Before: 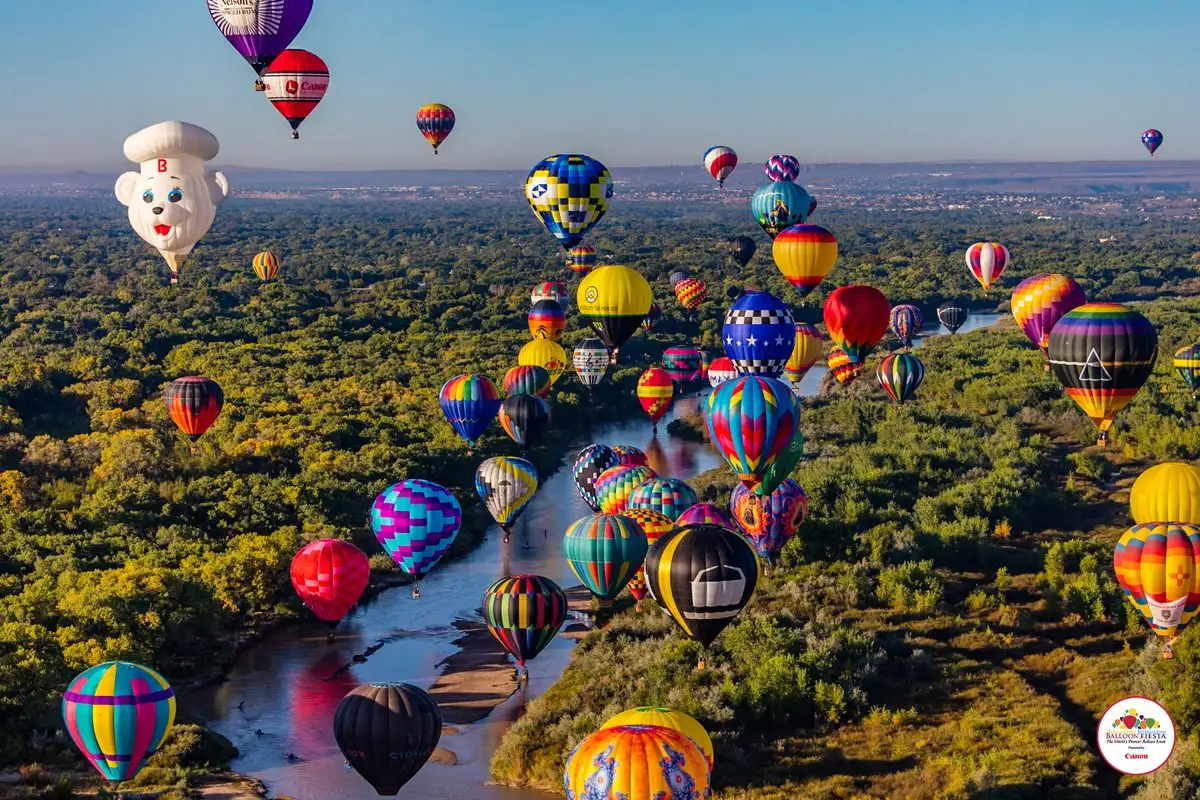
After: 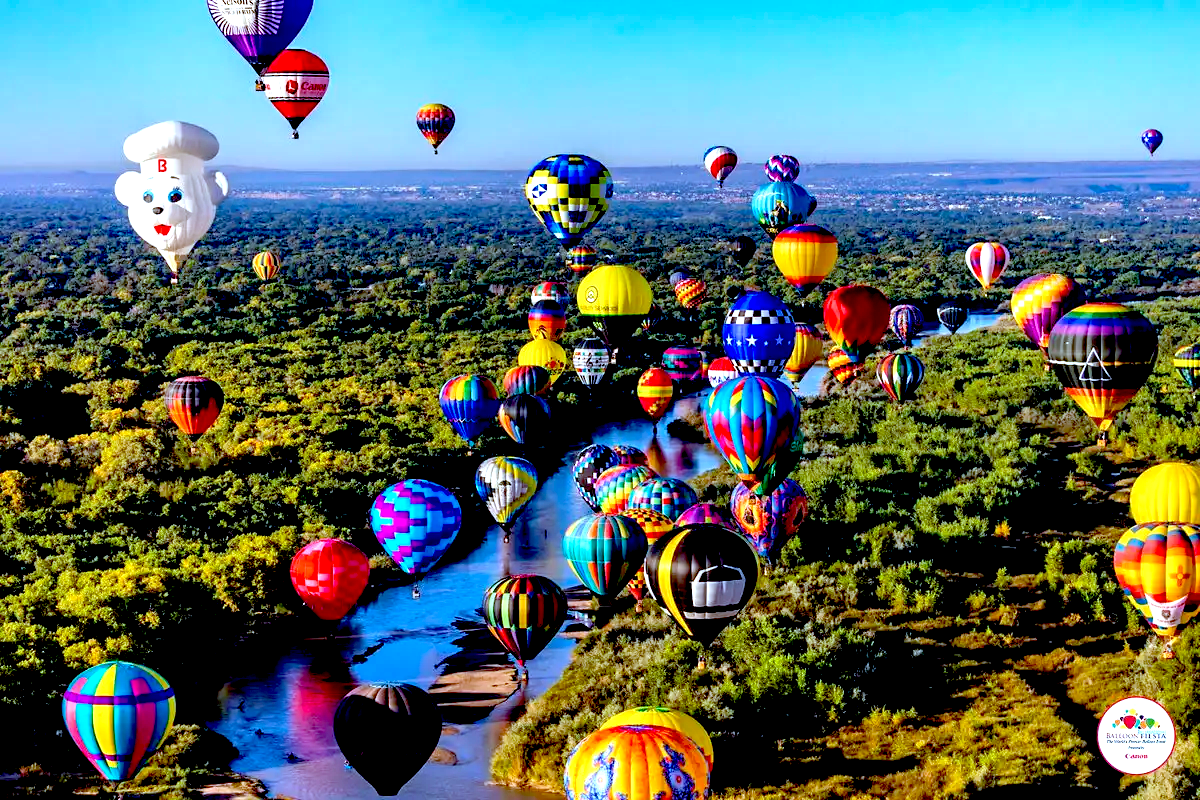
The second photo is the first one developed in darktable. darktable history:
color calibration: x 0.396, y 0.386, temperature 3669 K
exposure: black level correction 0.035, exposure 0.9 EV, compensate highlight preservation false
